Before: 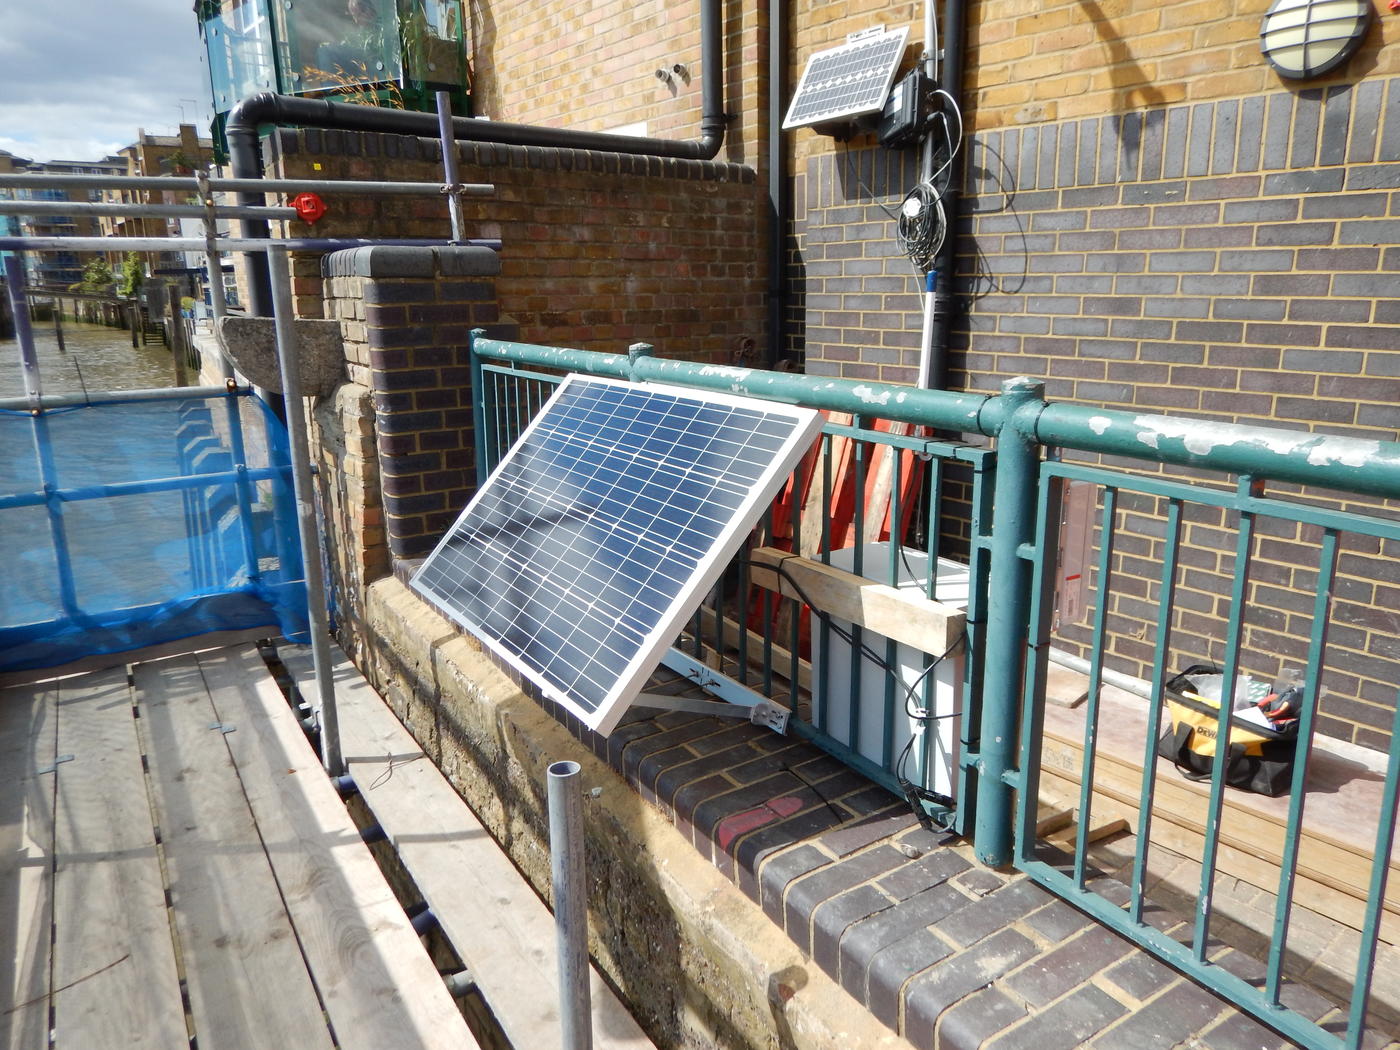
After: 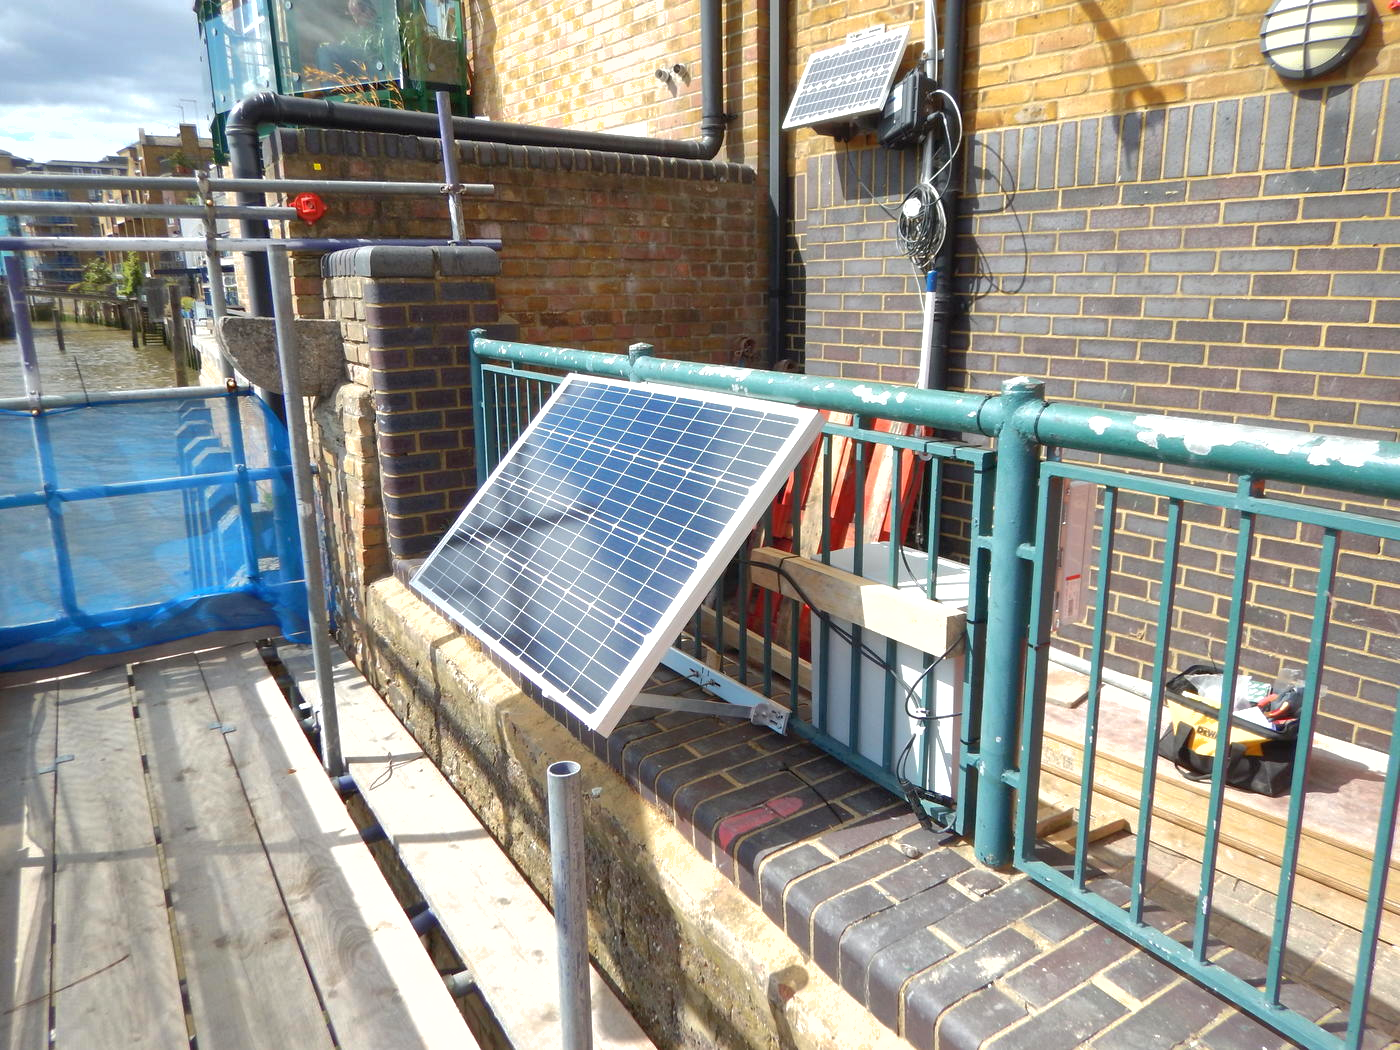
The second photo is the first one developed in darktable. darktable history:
exposure: black level correction 0, exposure 0.5 EV, compensate exposure bias true, compensate highlight preservation false
shadows and highlights: on, module defaults
